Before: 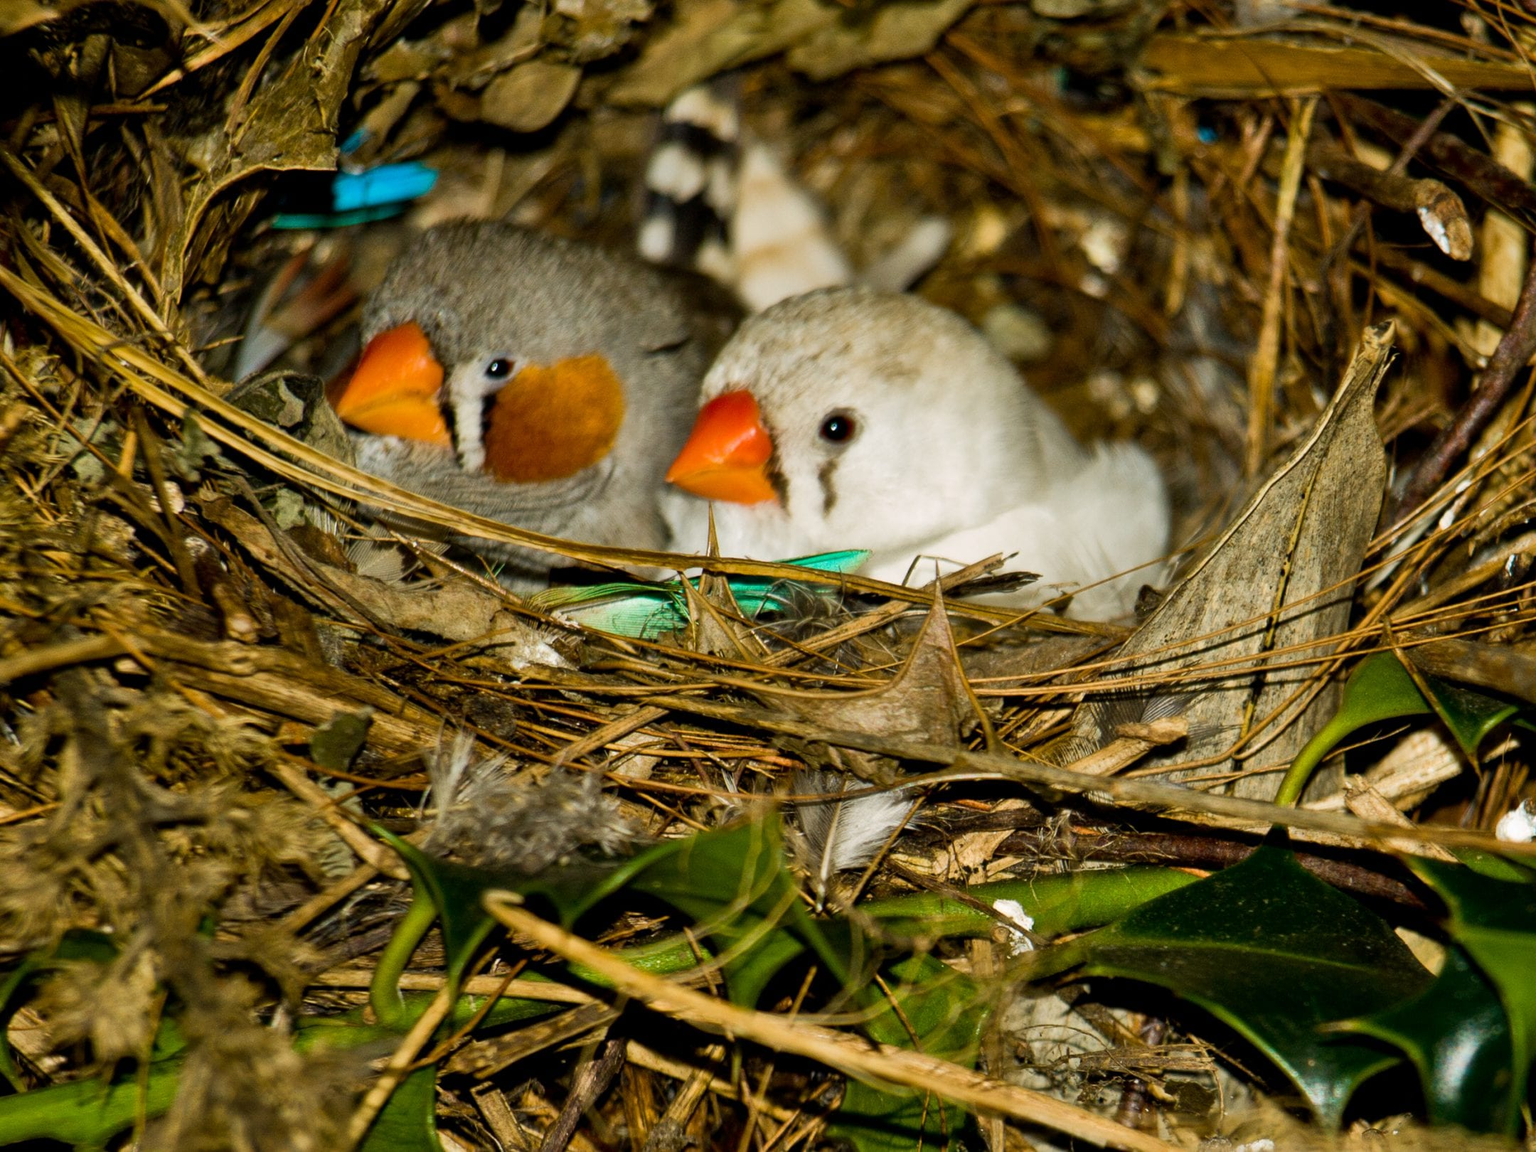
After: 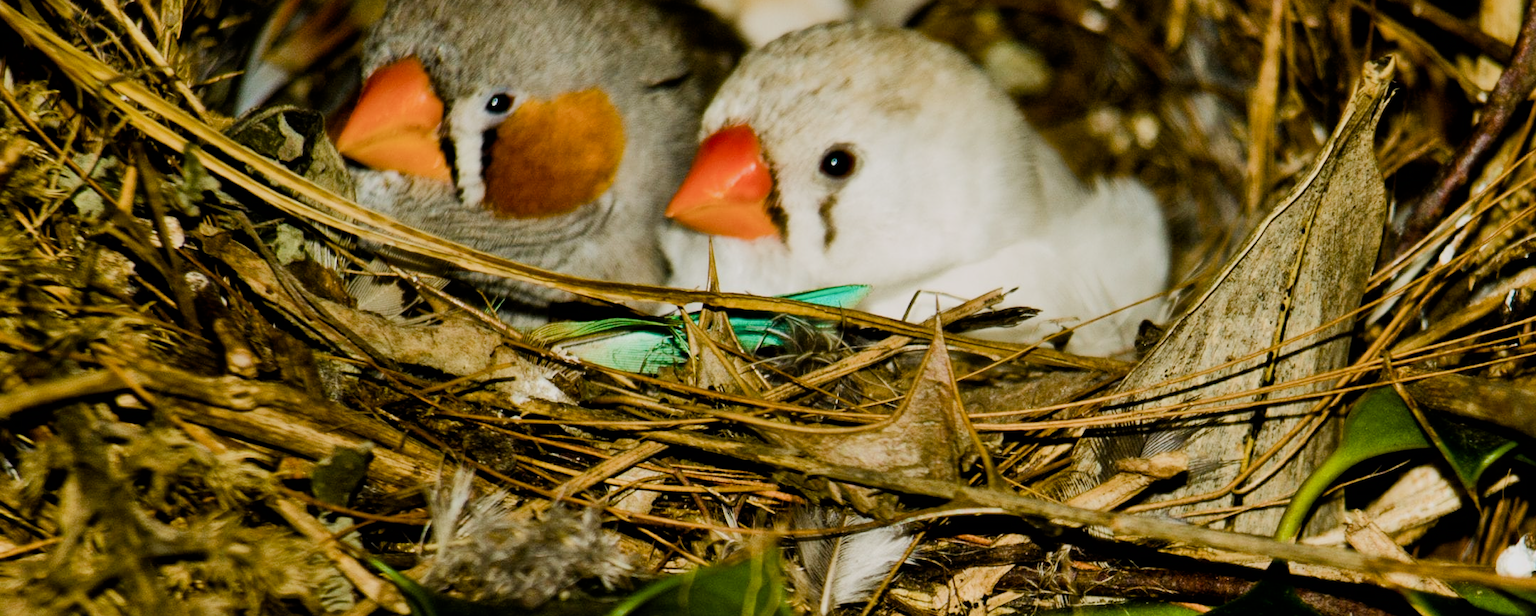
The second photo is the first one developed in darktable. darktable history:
color balance rgb: perceptual saturation grading › global saturation 20%, perceptual saturation grading › highlights -25%, perceptual saturation grading › shadows 25%
tone equalizer: -8 EV -0.417 EV, -7 EV -0.389 EV, -6 EV -0.333 EV, -5 EV -0.222 EV, -3 EV 0.222 EV, -2 EV 0.333 EV, -1 EV 0.389 EV, +0 EV 0.417 EV, edges refinement/feathering 500, mask exposure compensation -1.57 EV, preserve details no
crop and rotate: top 23.043%, bottom 23.437%
filmic rgb: black relative exposure -7.65 EV, white relative exposure 4.56 EV, hardness 3.61
